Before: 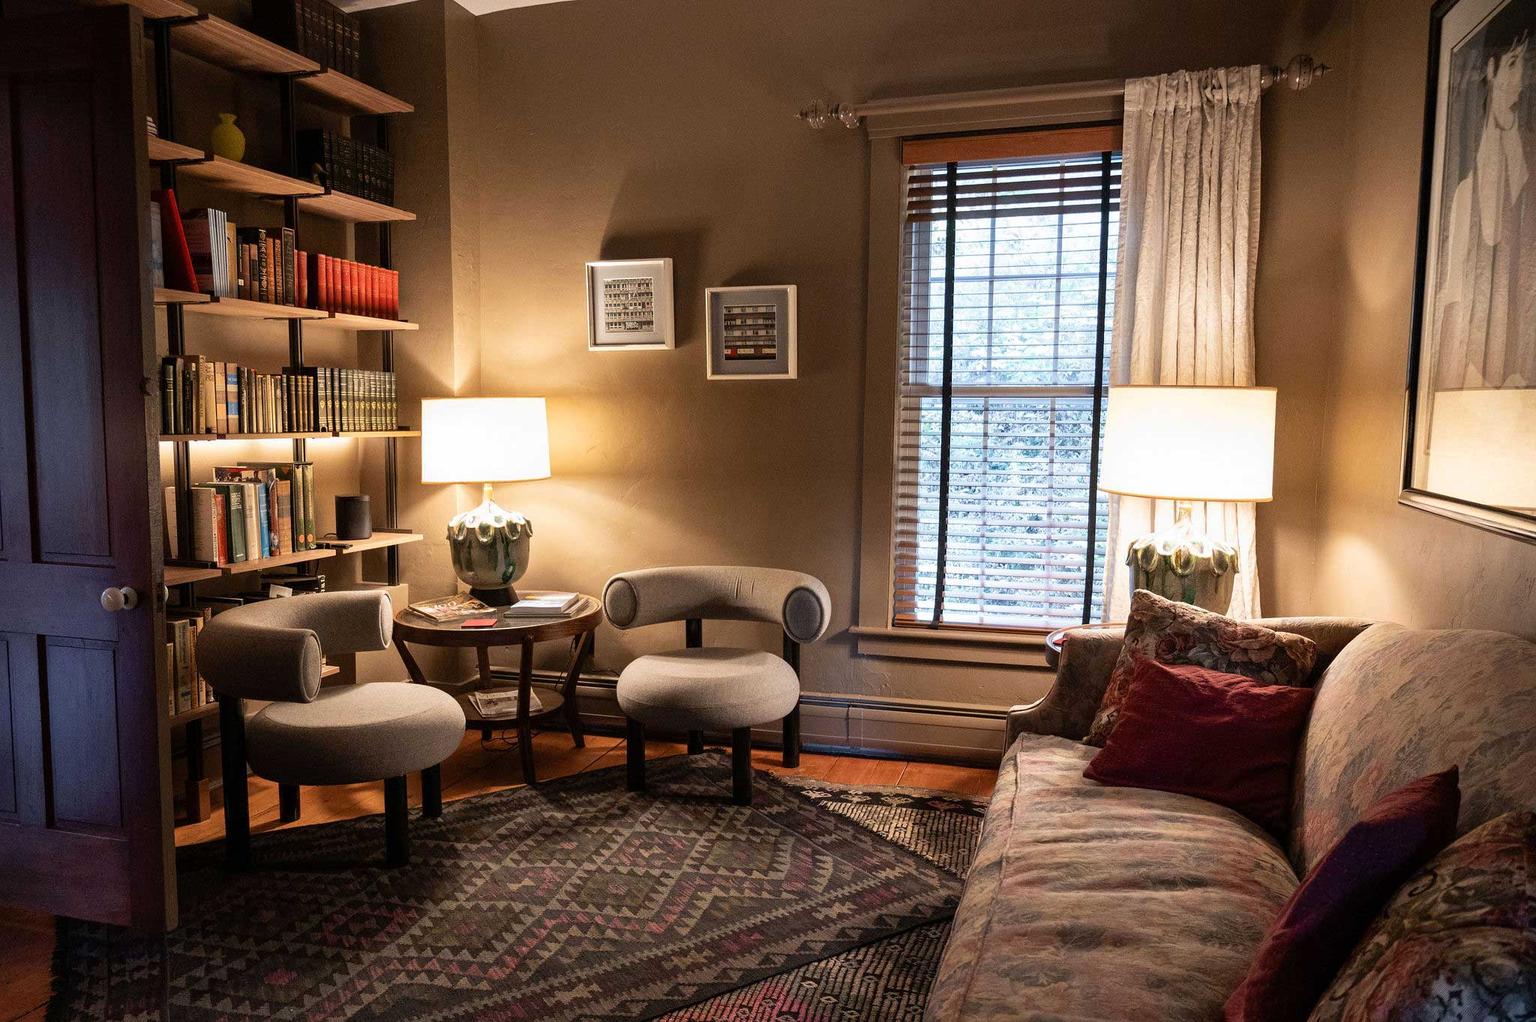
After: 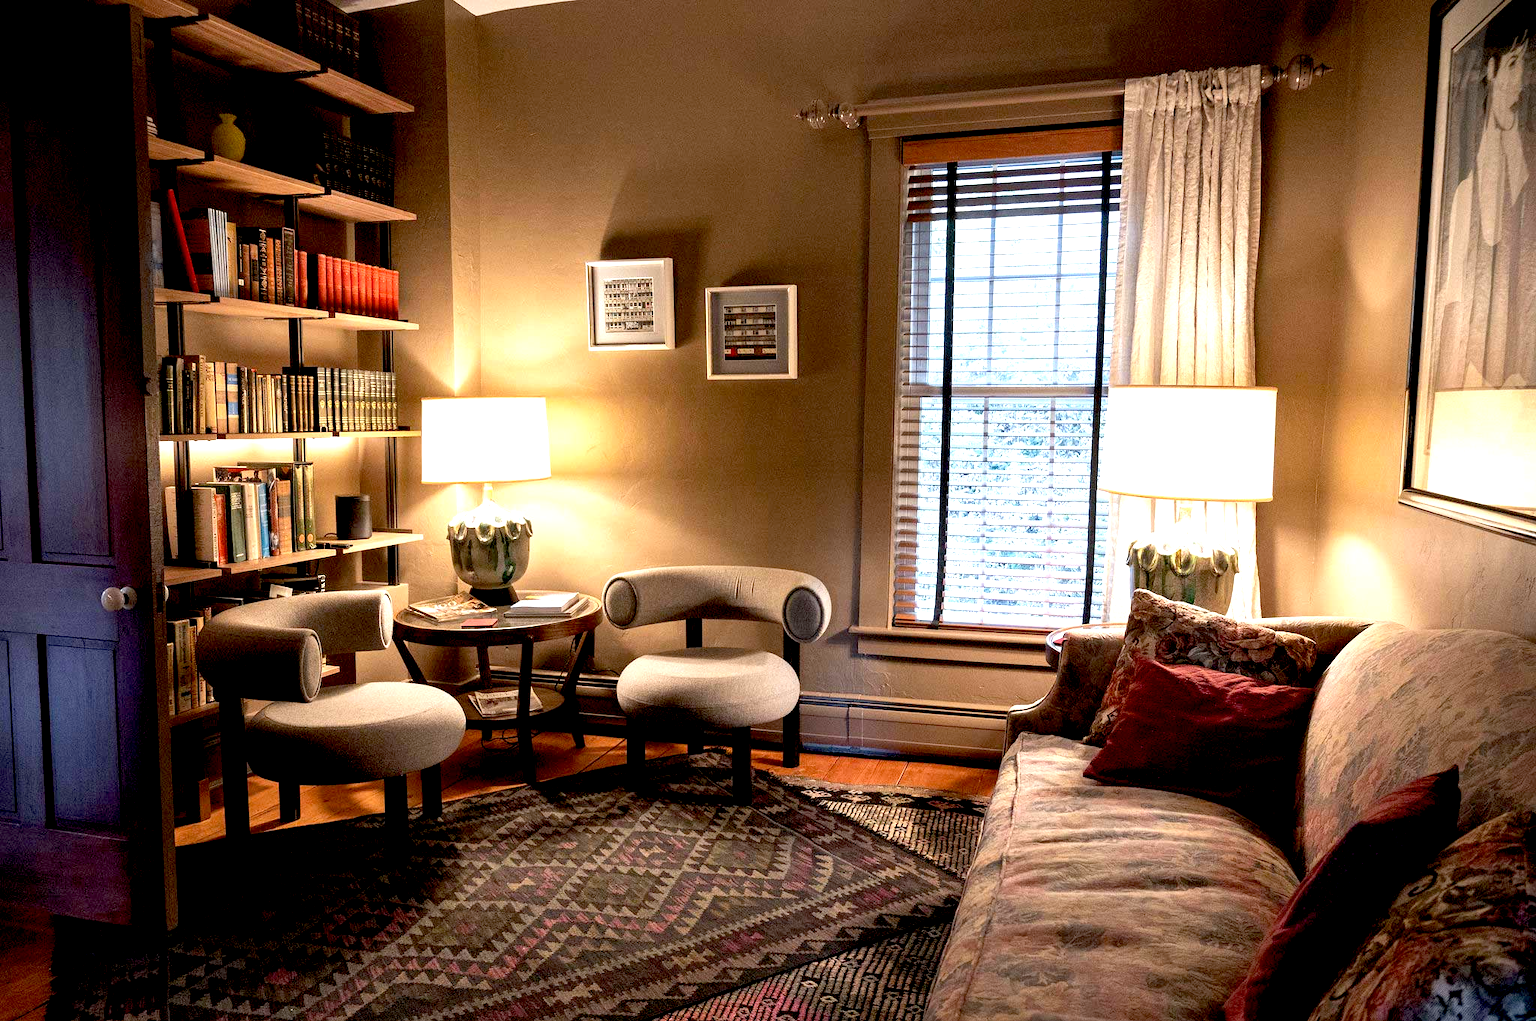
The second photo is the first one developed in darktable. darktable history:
exposure: black level correction 0.012, exposure 0.702 EV, compensate exposure bias true, compensate highlight preservation false
